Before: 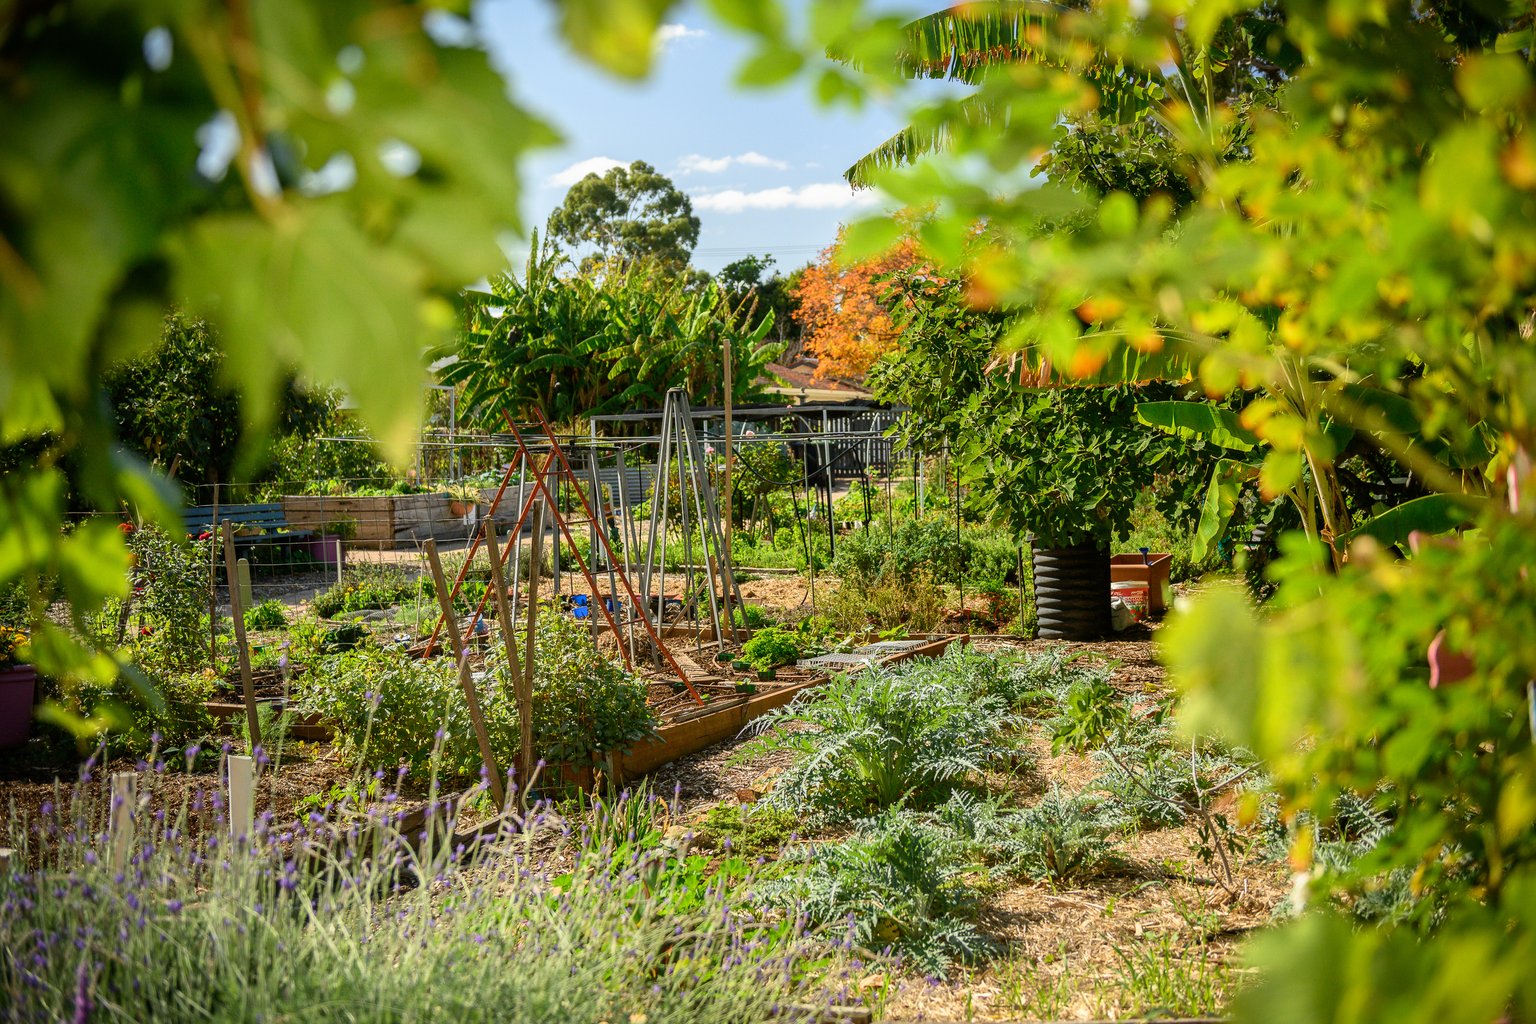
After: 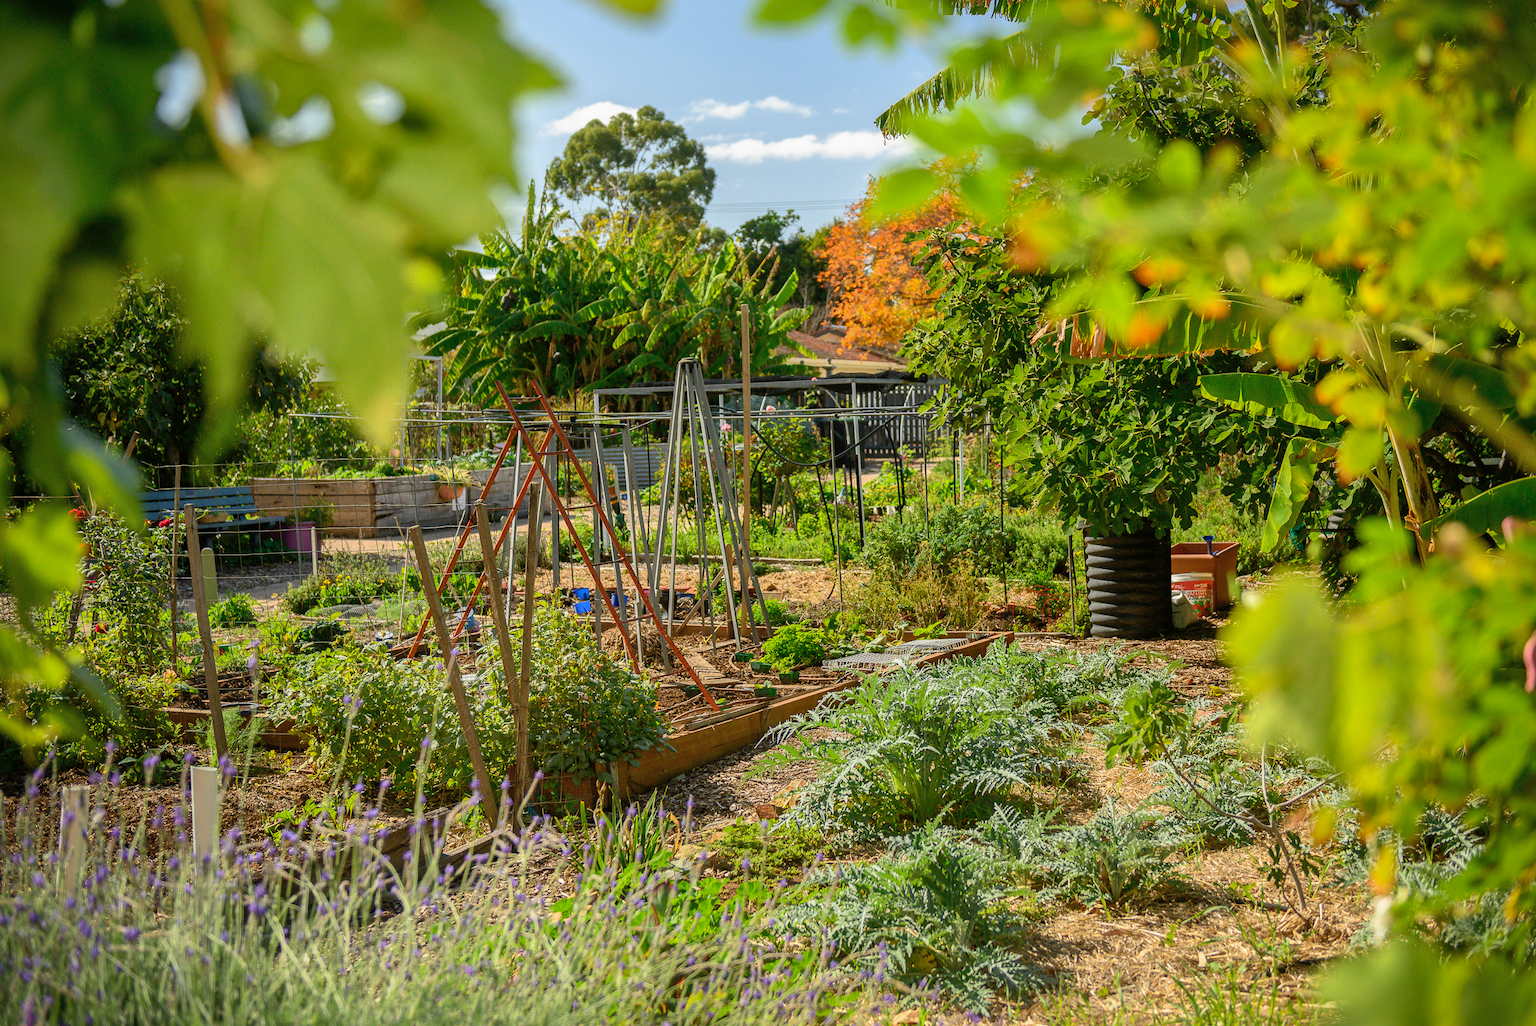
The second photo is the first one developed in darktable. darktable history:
shadows and highlights: highlights color adjustment 73.78%
crop: left 3.679%, top 6.44%, right 6.27%, bottom 3.293%
